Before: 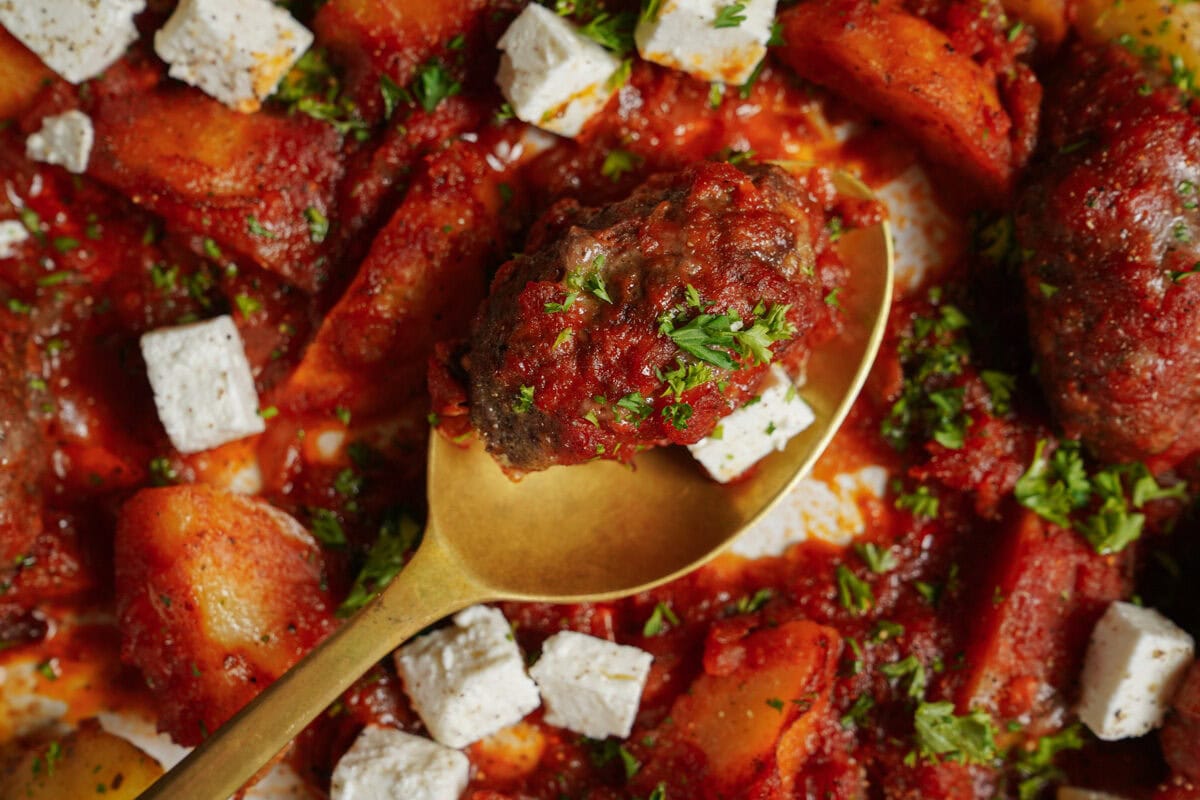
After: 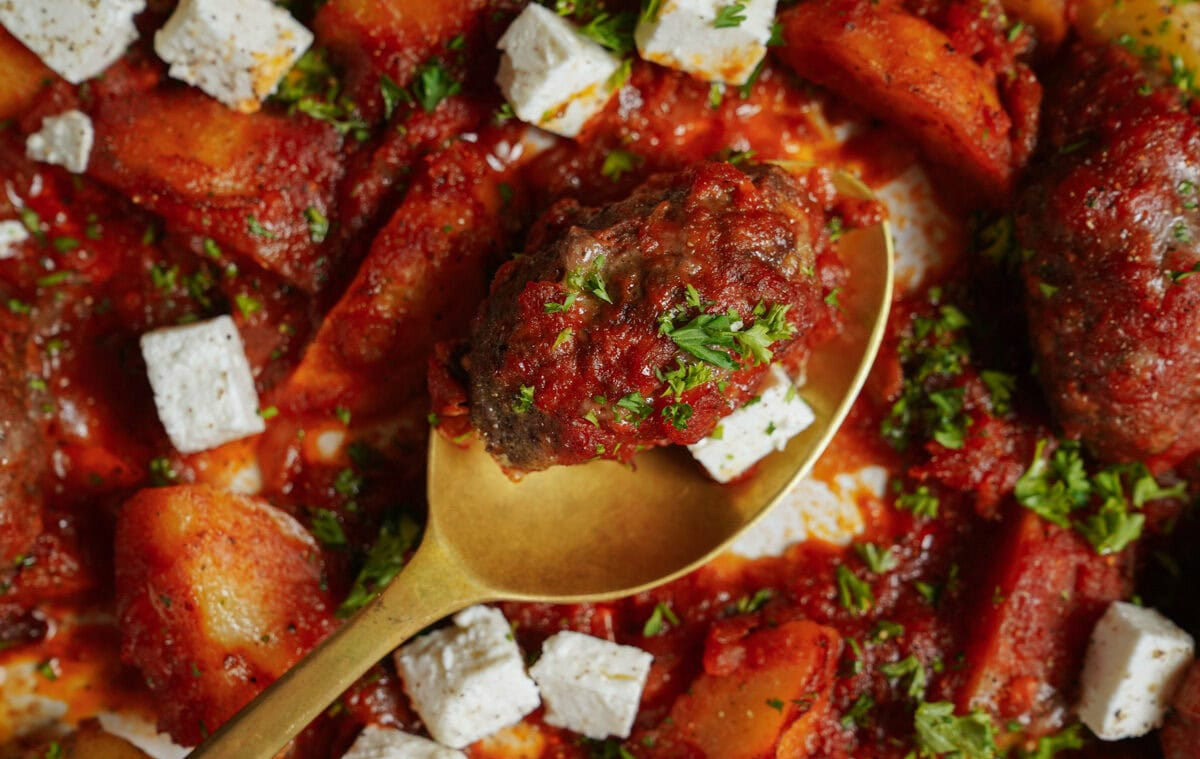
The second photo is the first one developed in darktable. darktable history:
white balance: red 0.982, blue 1.018
crop and rotate: top 0%, bottom 5.097%
